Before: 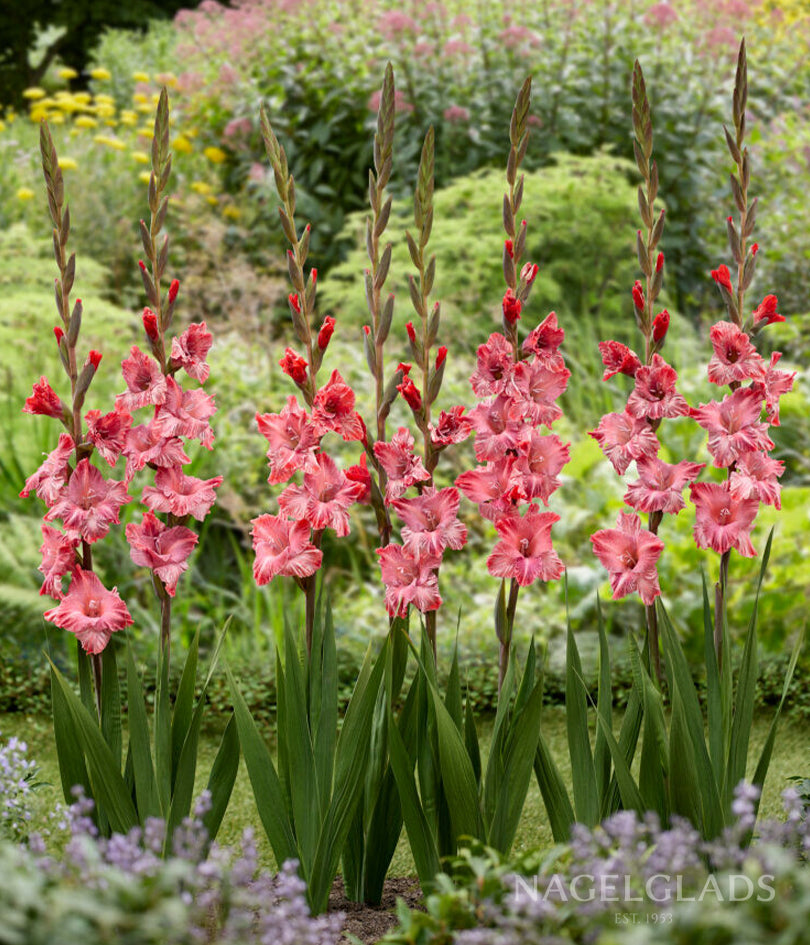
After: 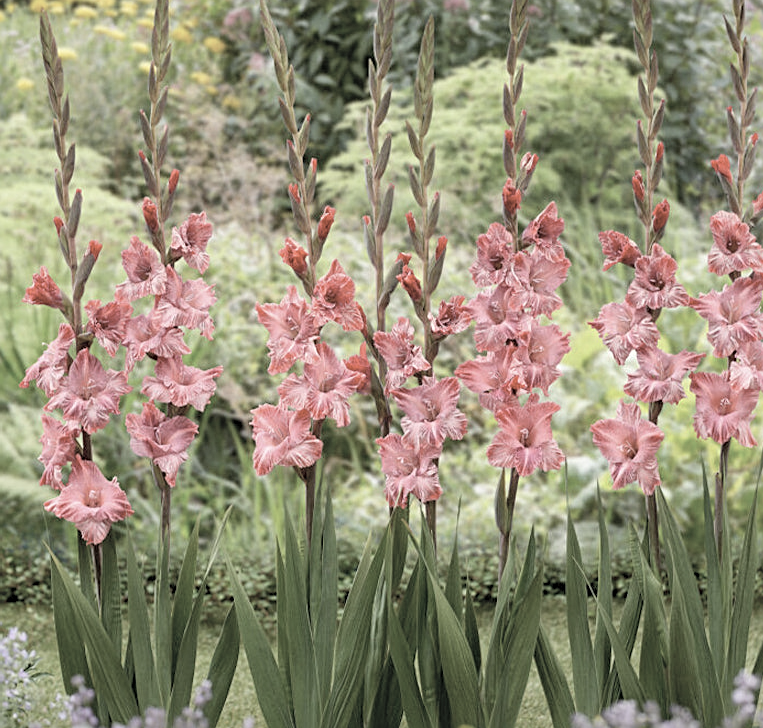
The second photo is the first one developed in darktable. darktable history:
crop and rotate: angle 0.03°, top 11.643%, right 5.651%, bottom 11.189%
sharpen: radius 2.167, amount 0.381, threshold 0
contrast brightness saturation: brightness 0.18, saturation -0.5
